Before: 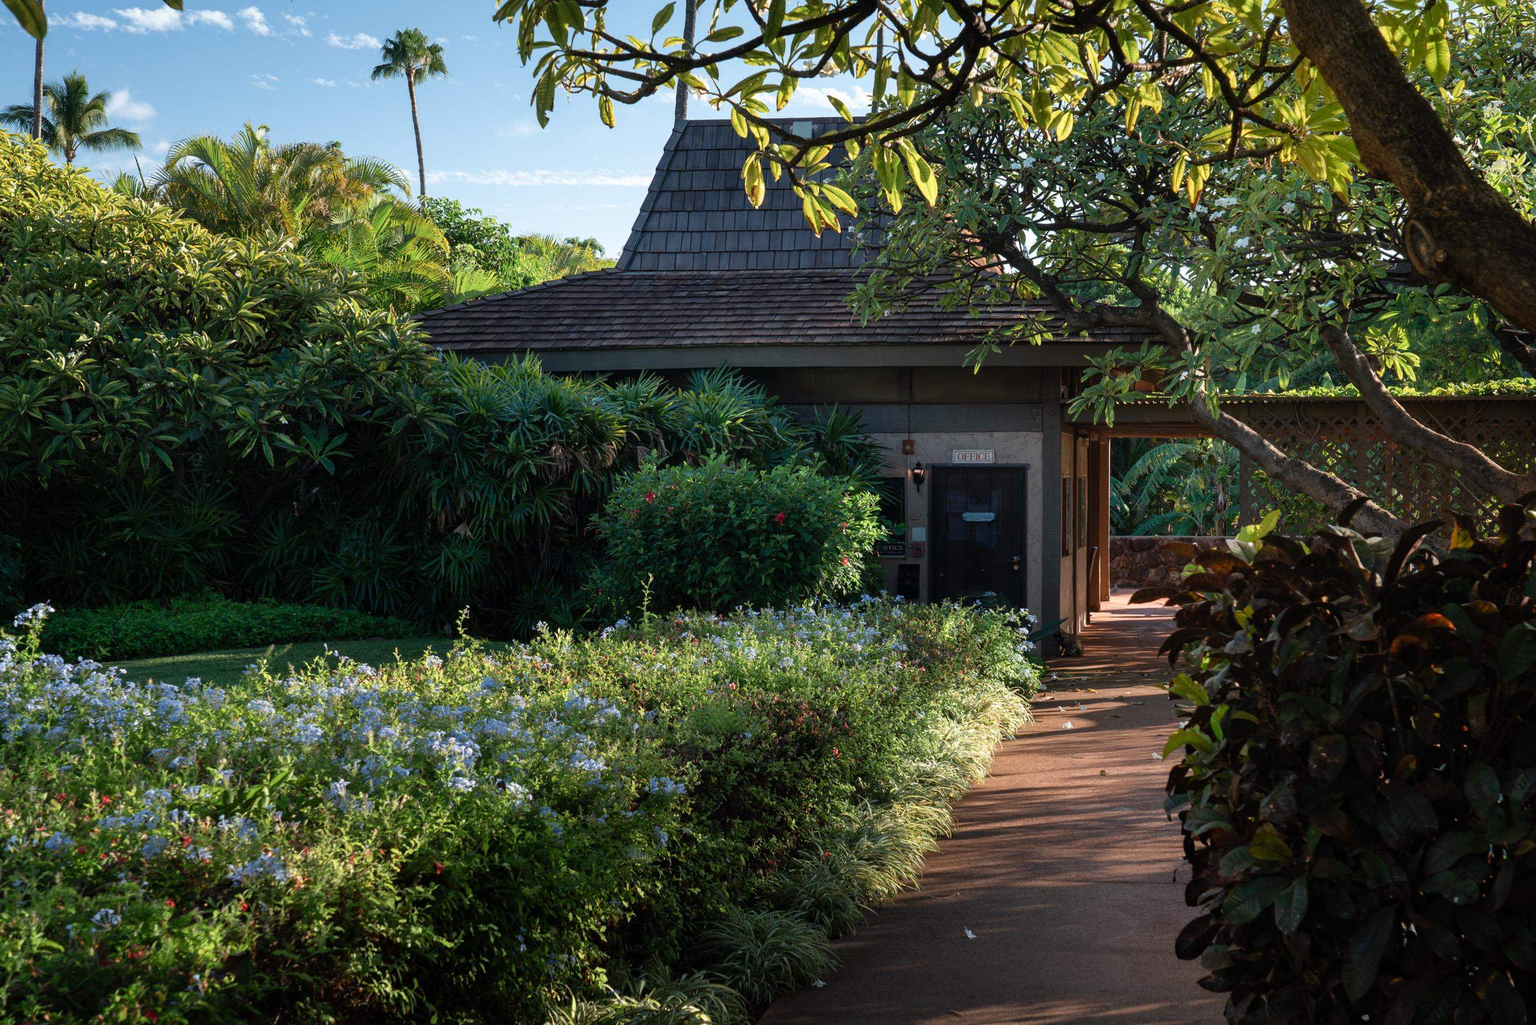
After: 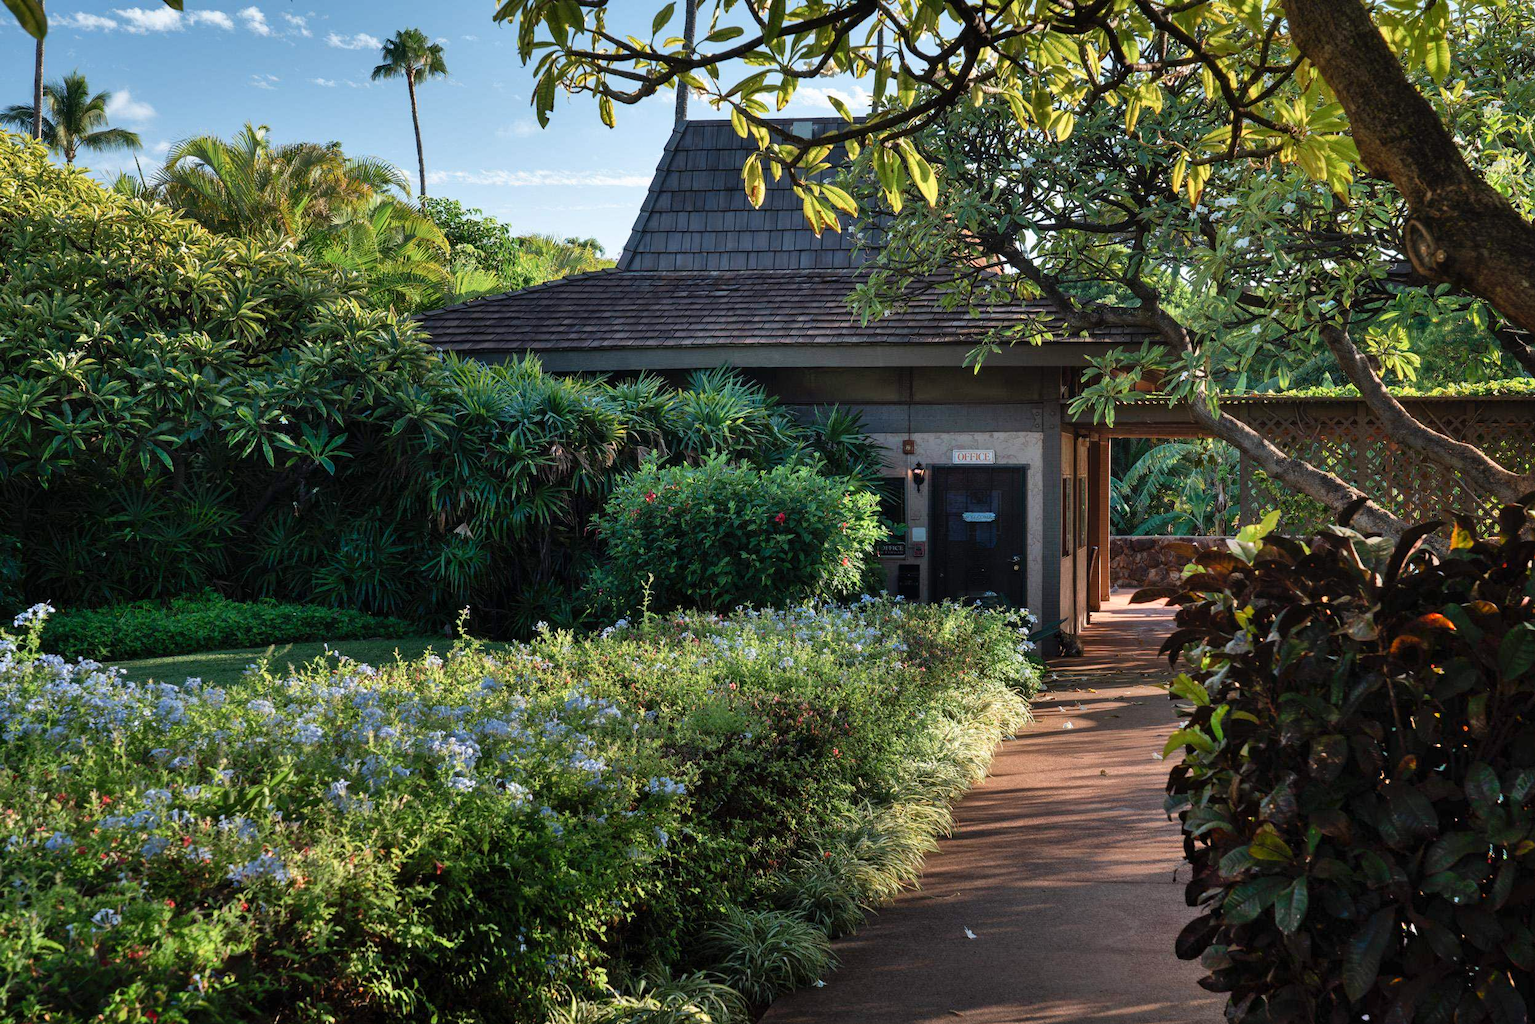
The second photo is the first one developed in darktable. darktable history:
white balance: emerald 1
shadows and highlights: low approximation 0.01, soften with gaussian
